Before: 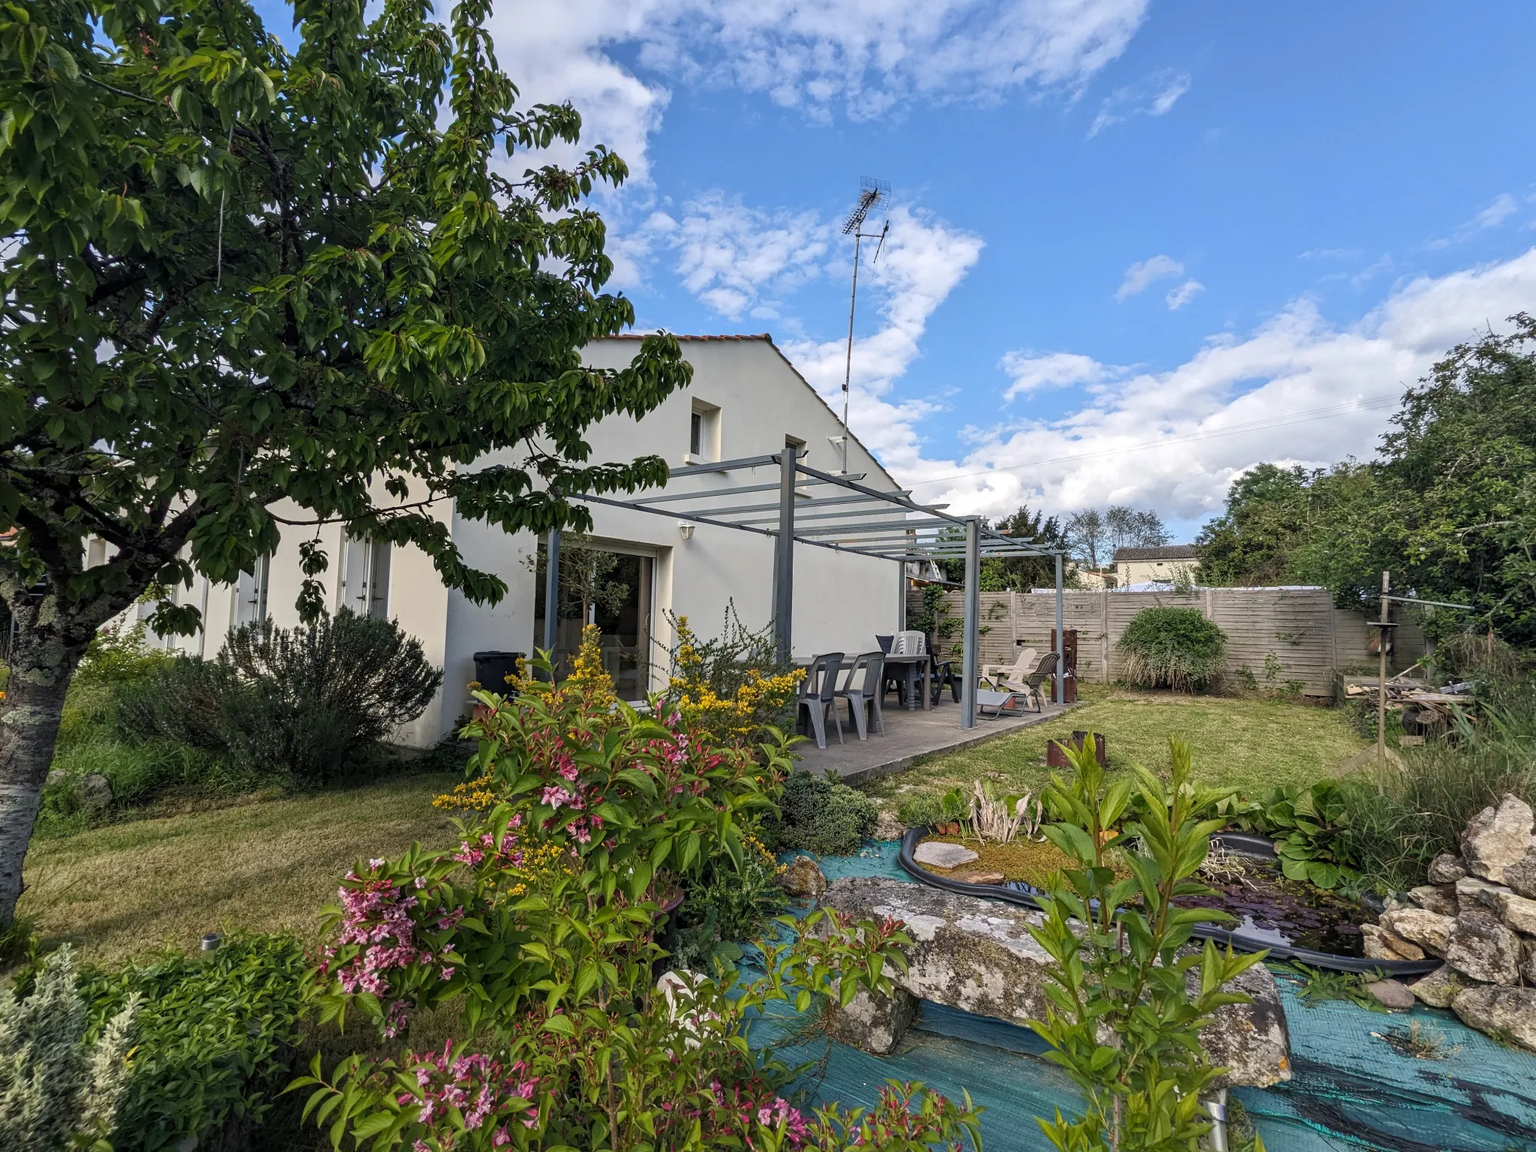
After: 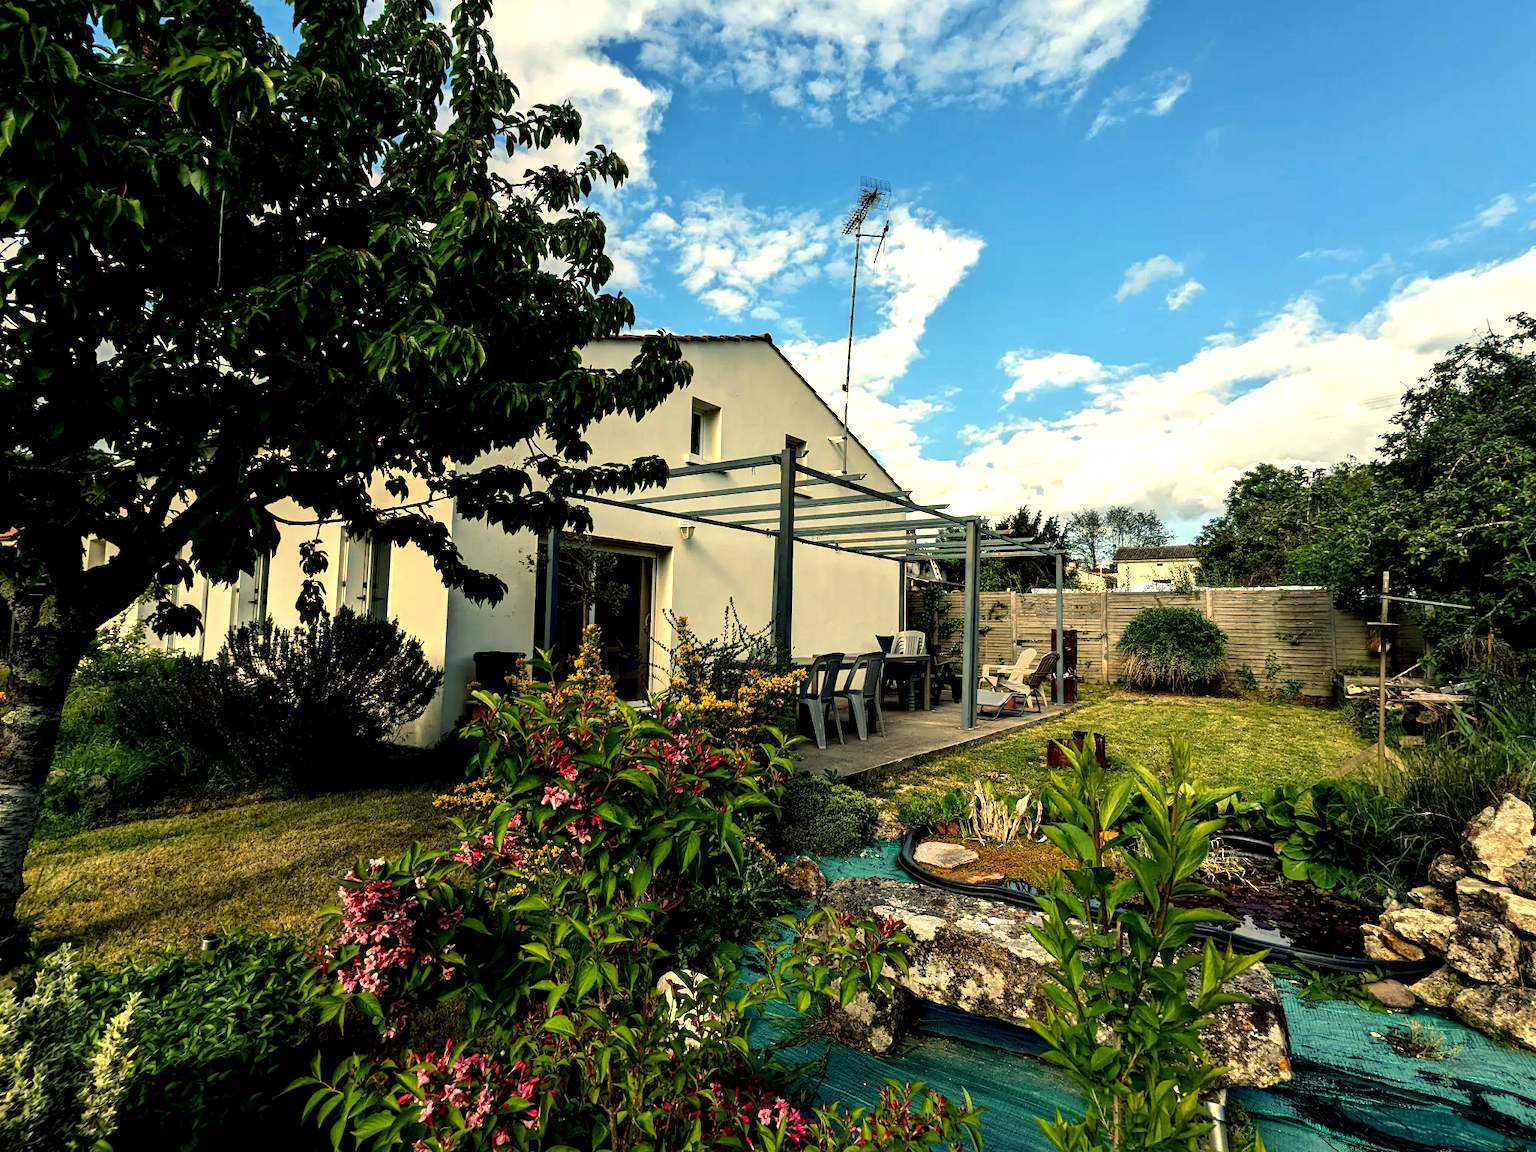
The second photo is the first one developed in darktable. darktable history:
exposure: black level correction 0.031, exposure 0.304 EV, compensate highlight preservation false
color balance: mode lift, gamma, gain (sRGB), lift [1.014, 0.966, 0.918, 0.87], gamma [0.86, 0.734, 0.918, 0.976], gain [1.063, 1.13, 1.063, 0.86]
